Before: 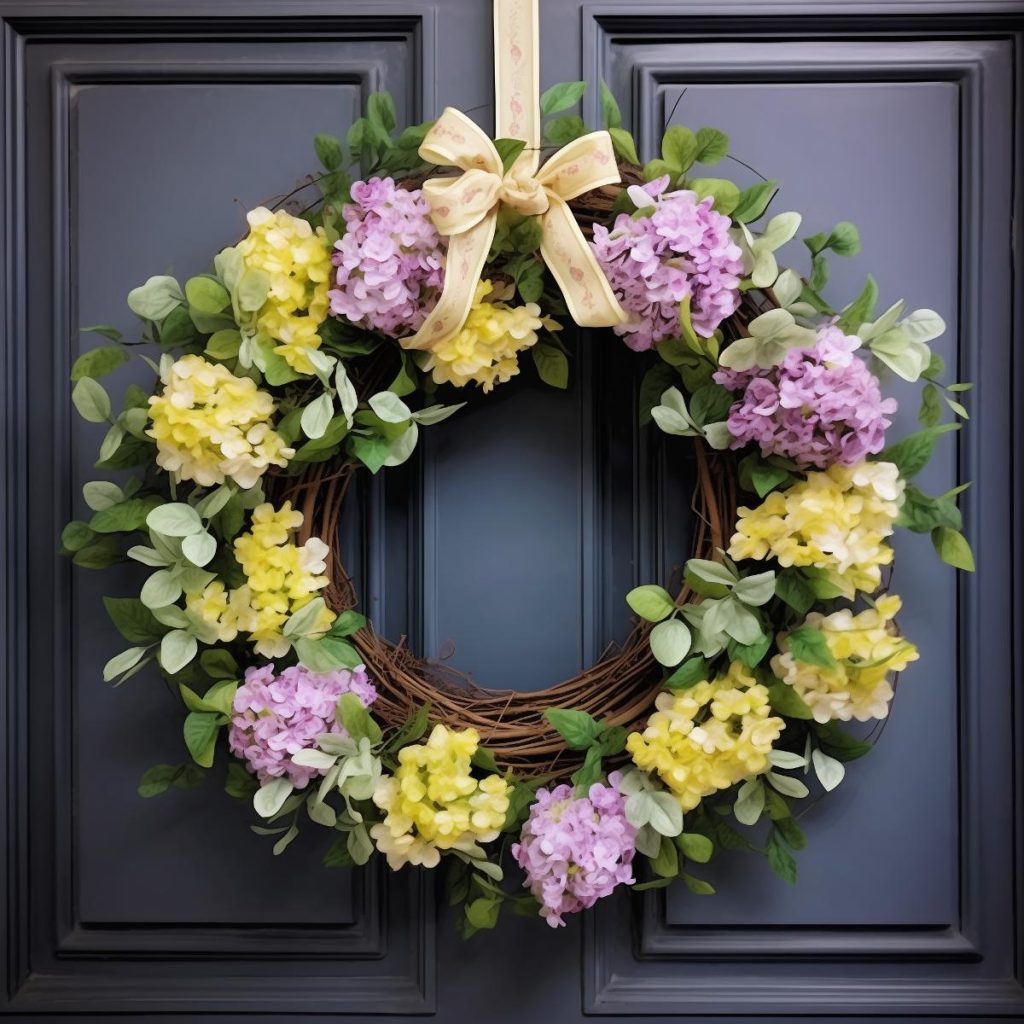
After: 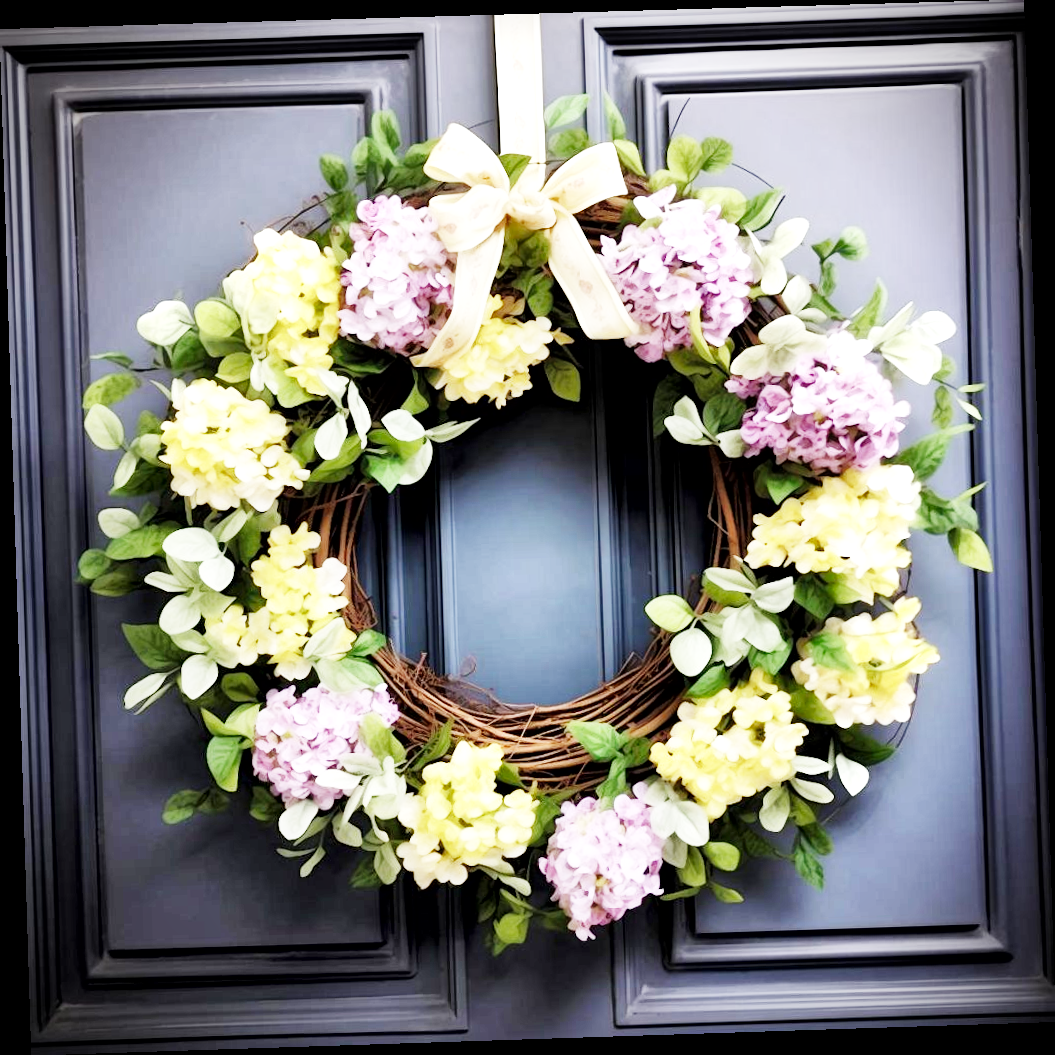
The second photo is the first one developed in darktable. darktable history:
rotate and perspective: rotation -1.77°, lens shift (horizontal) 0.004, automatic cropping off
exposure: black level correction 0, exposure 1.7 EV, compensate exposure bias true, compensate highlight preservation false
sigmoid: contrast 1.8, skew -0.2, preserve hue 0%, red attenuation 0.1, red rotation 0.035, green attenuation 0.1, green rotation -0.017, blue attenuation 0.15, blue rotation -0.052, base primaries Rec2020
vignetting: fall-off start 91.19%
local contrast: mode bilateral grid, contrast 20, coarseness 50, detail 171%, midtone range 0.2
